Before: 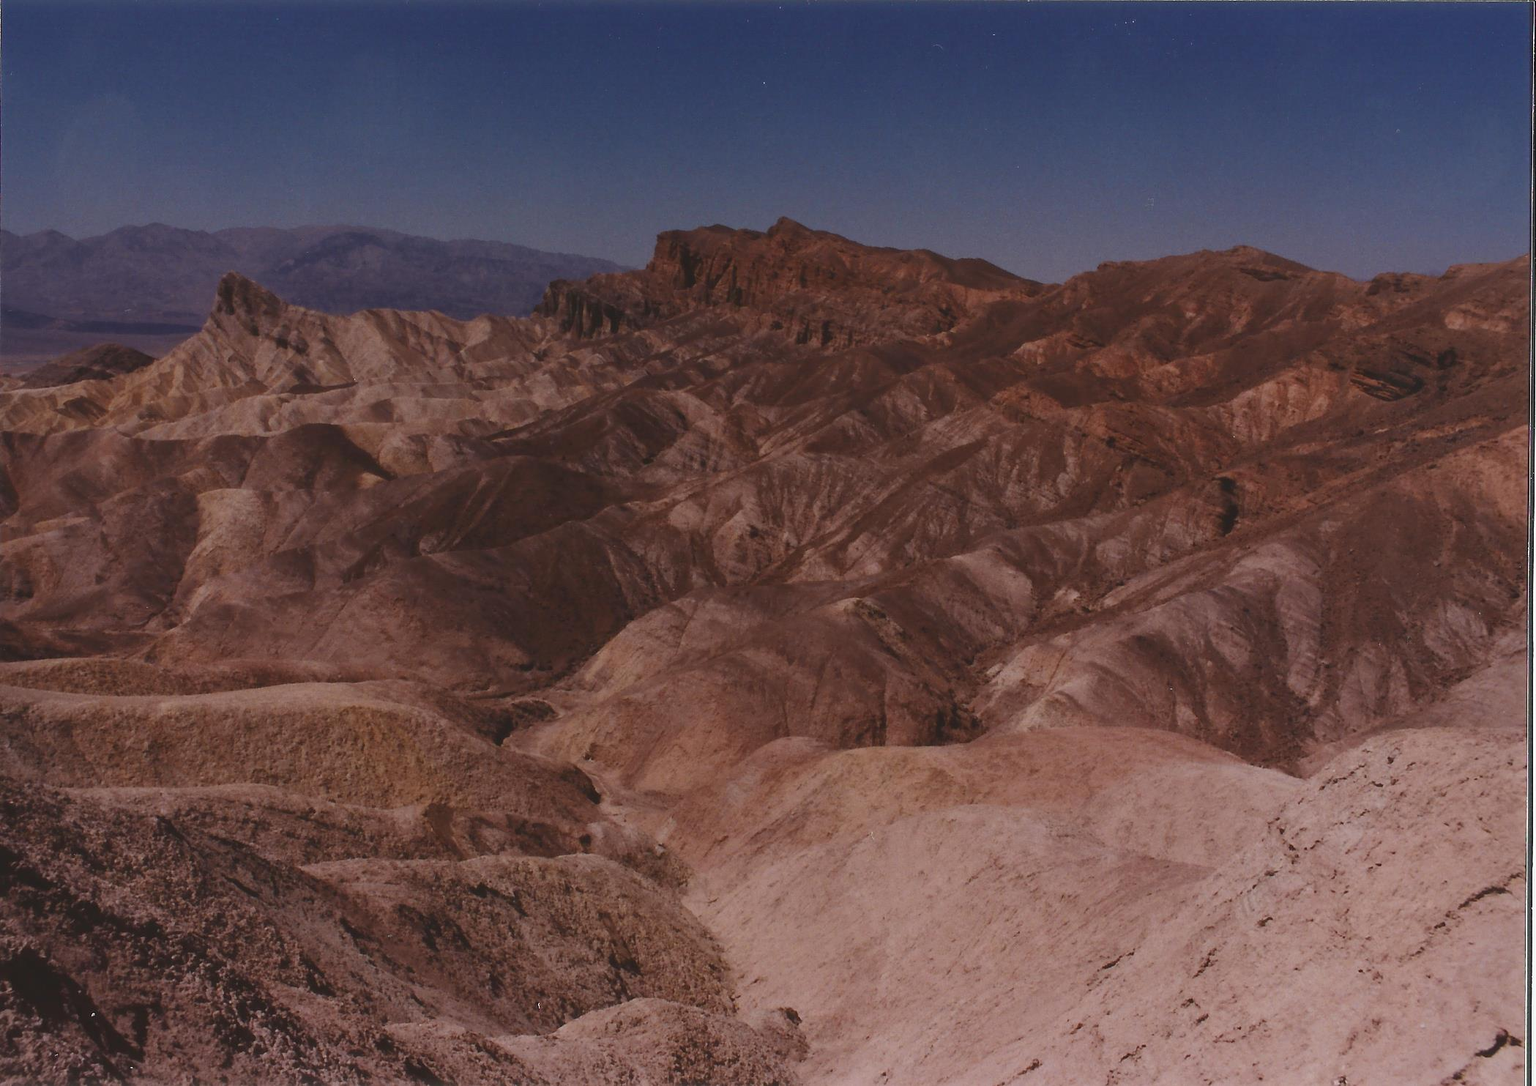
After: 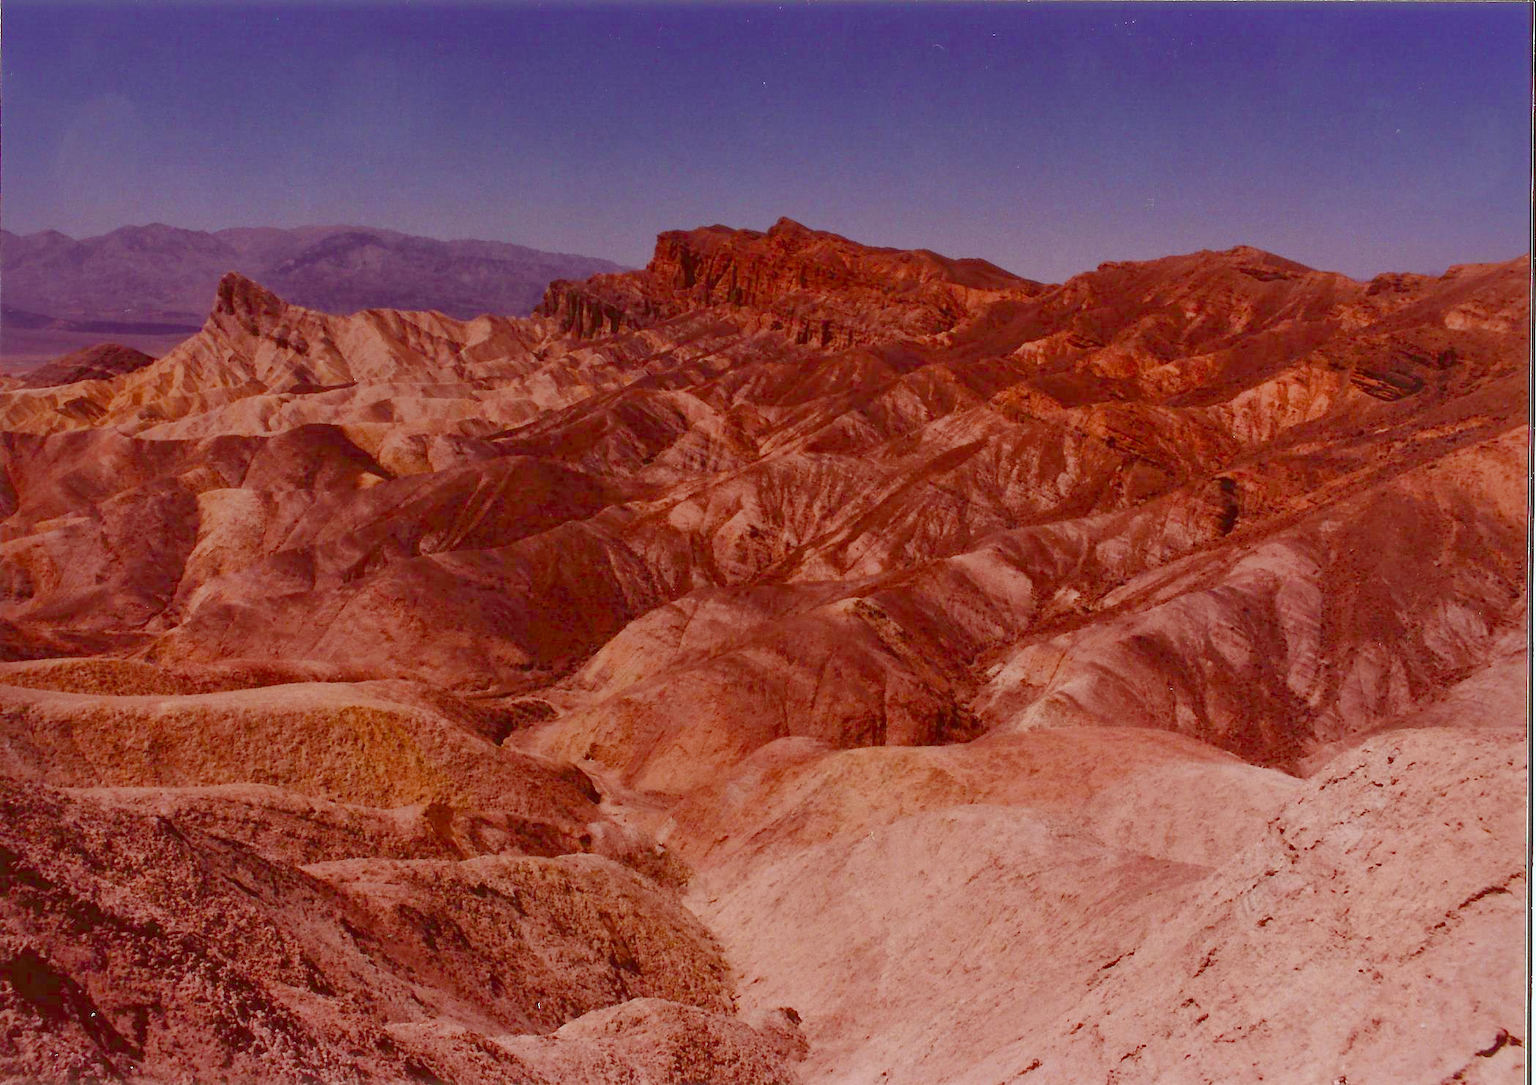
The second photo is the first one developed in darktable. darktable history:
shadows and highlights: on, module defaults
color balance rgb: power › hue 210.98°, global offset › luminance -1.442%, perceptual saturation grading › global saturation 46.005%, perceptual saturation grading › highlights -50.515%, perceptual saturation grading › shadows 30.457%
color correction: highlights a* -7.24, highlights b* -0.166, shadows a* 20.21, shadows b* 11.37
exposure: black level correction 0, exposure 0.594 EV, compensate highlight preservation false
